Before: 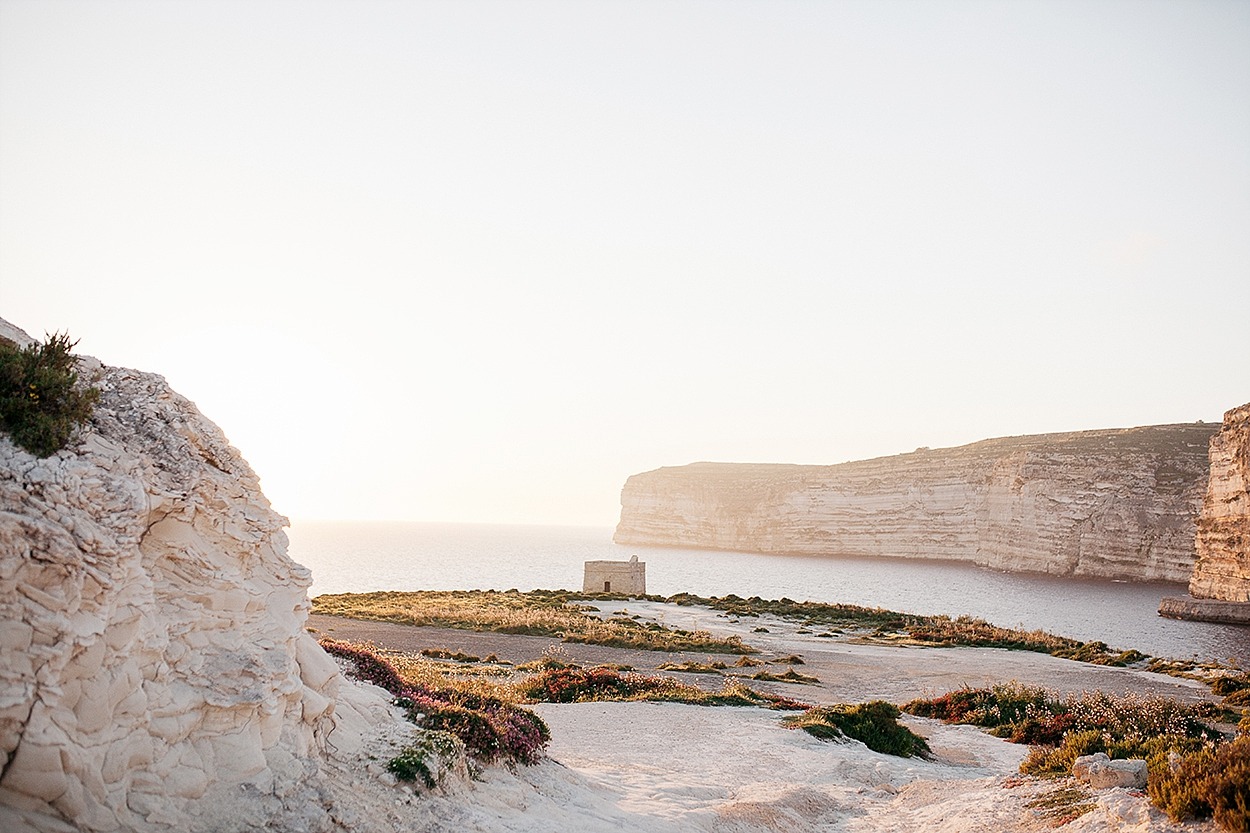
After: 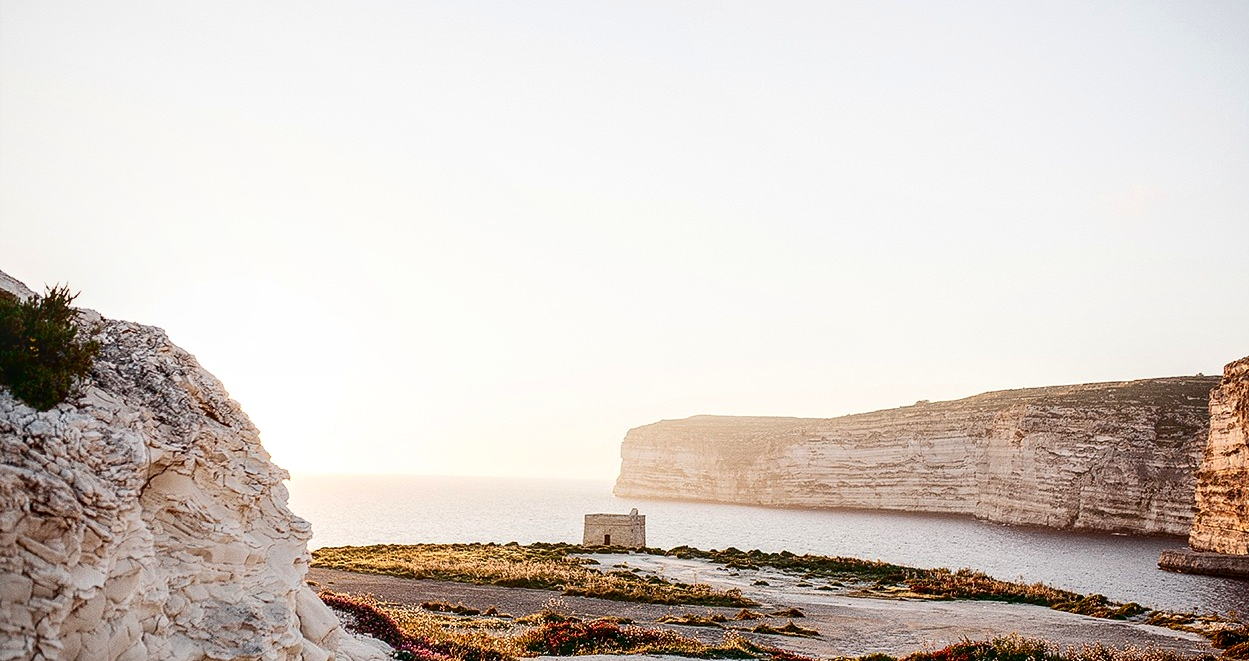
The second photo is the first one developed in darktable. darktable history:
local contrast: on, module defaults
crop and rotate: top 5.663%, bottom 14.892%
contrast brightness saturation: contrast 0.217, brightness -0.194, saturation 0.244
